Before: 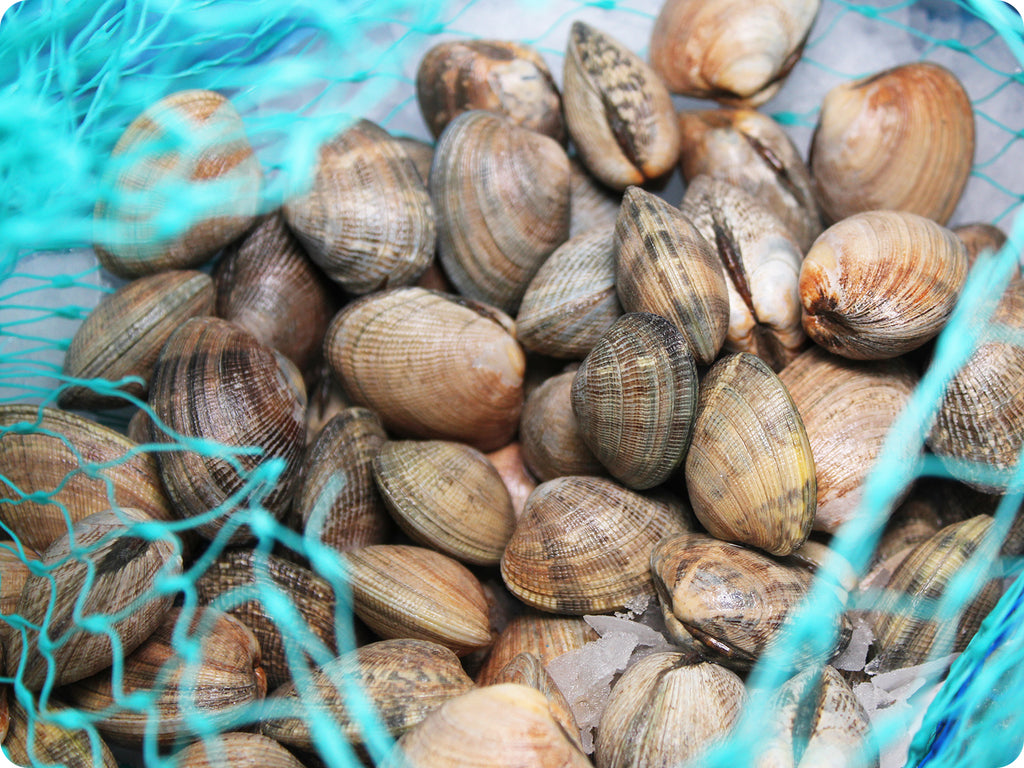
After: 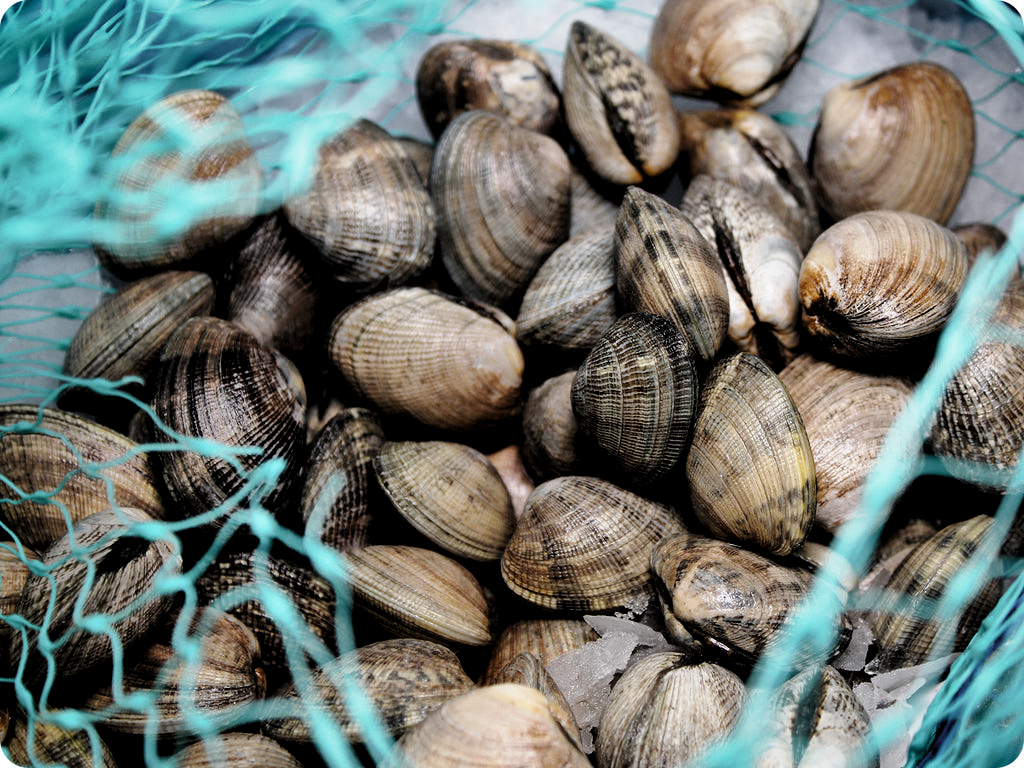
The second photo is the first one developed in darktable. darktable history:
shadows and highlights: shadows 75, highlights -60.85, soften with gaussian
tone curve: curves: ch0 [(0, 0) (0.003, 0) (0.011, 0.001) (0.025, 0.003) (0.044, 0.005) (0.069, 0.012) (0.1, 0.023) (0.136, 0.039) (0.177, 0.088) (0.224, 0.15) (0.277, 0.24) (0.335, 0.337) (0.399, 0.437) (0.468, 0.535) (0.543, 0.629) (0.623, 0.71) (0.709, 0.782) (0.801, 0.856) (0.898, 0.94) (1, 1)], preserve colors none
levels: mode automatic, black 8.58%, gray 59.42%, levels [0, 0.445, 1]
